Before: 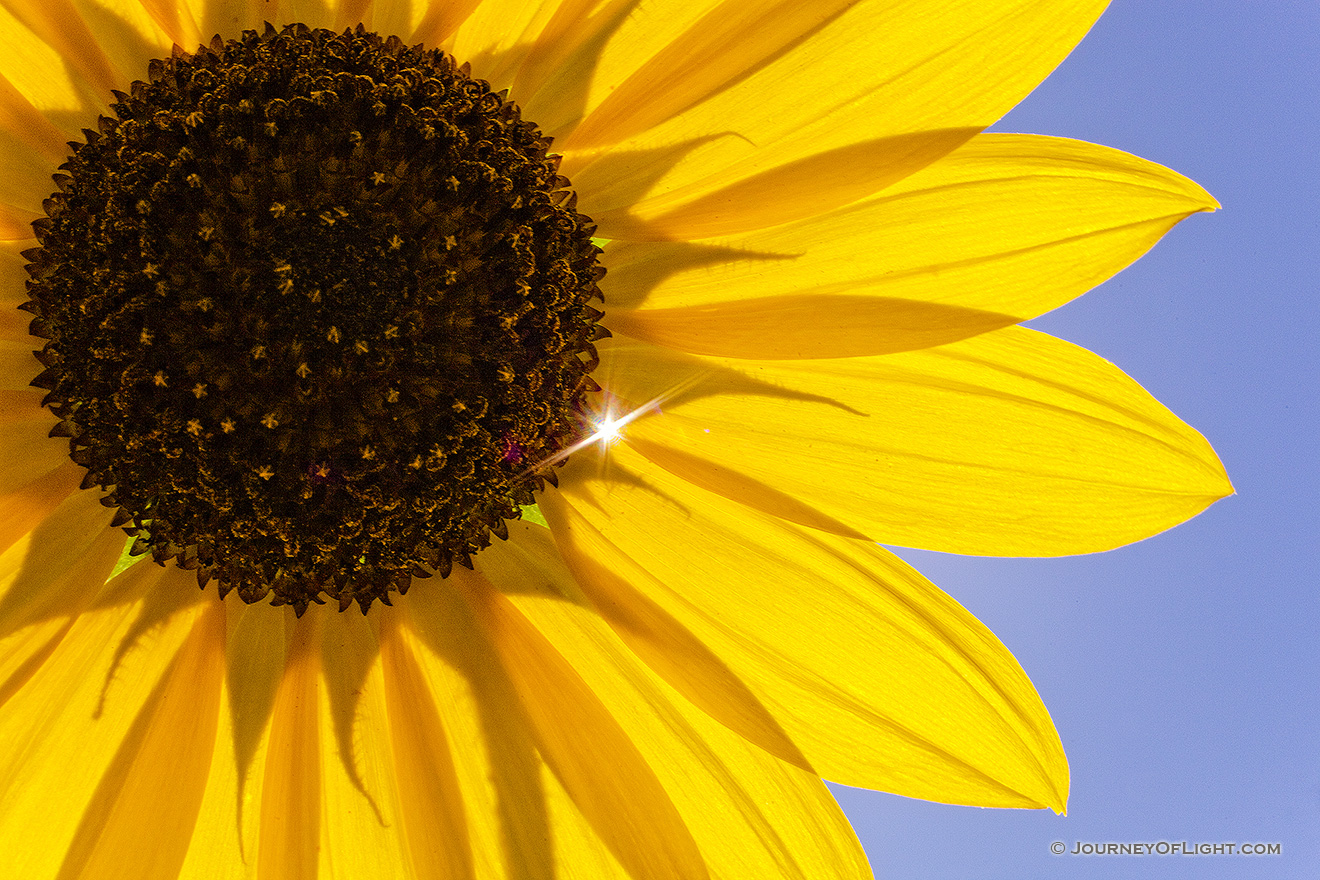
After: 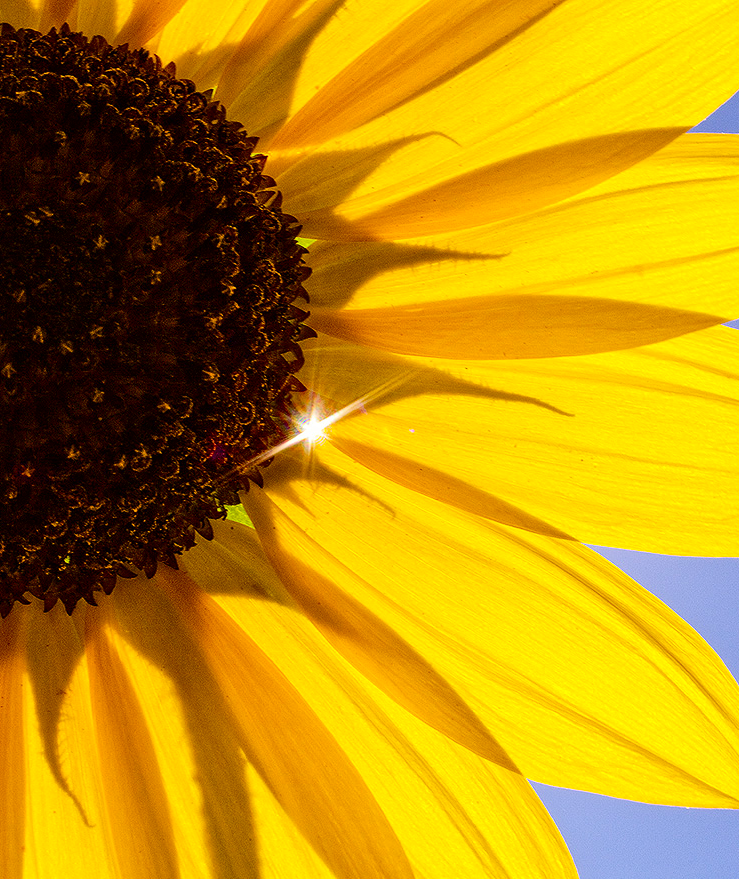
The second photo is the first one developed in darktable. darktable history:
contrast brightness saturation: contrast 0.21, brightness -0.113, saturation 0.21
crop and rotate: left 22.404%, right 21.604%
